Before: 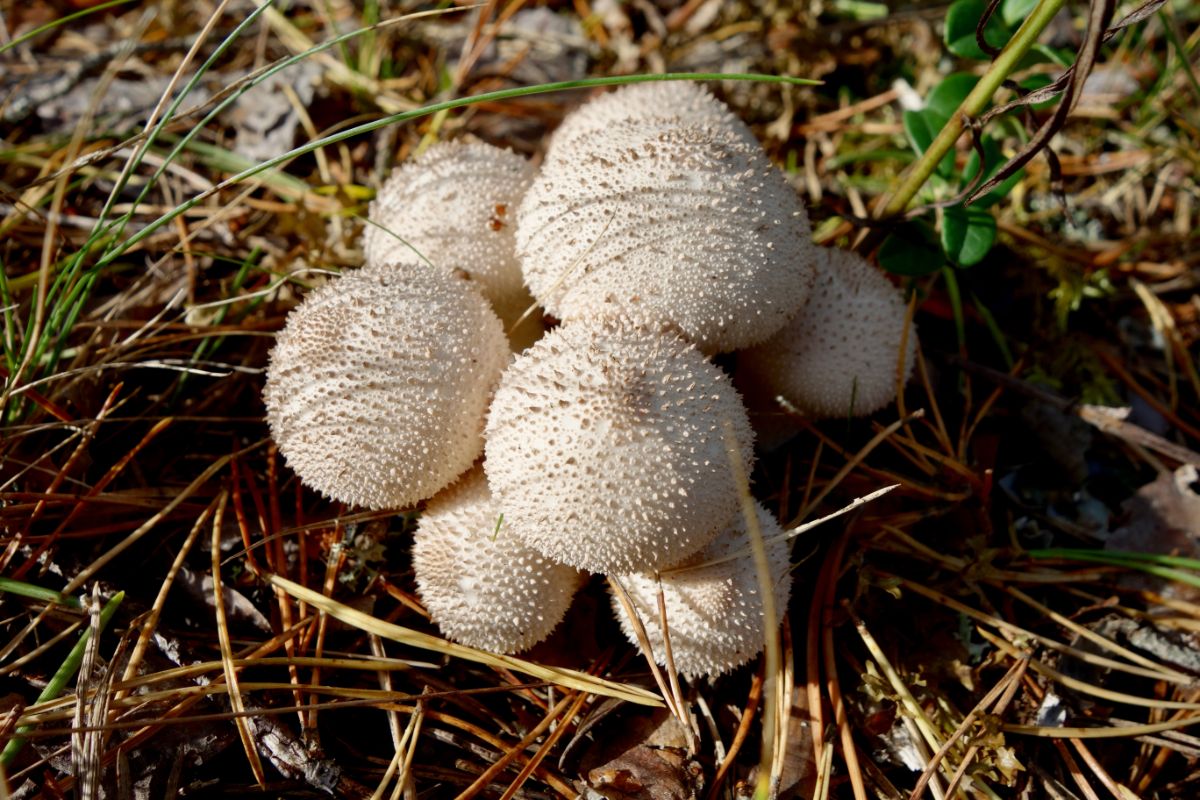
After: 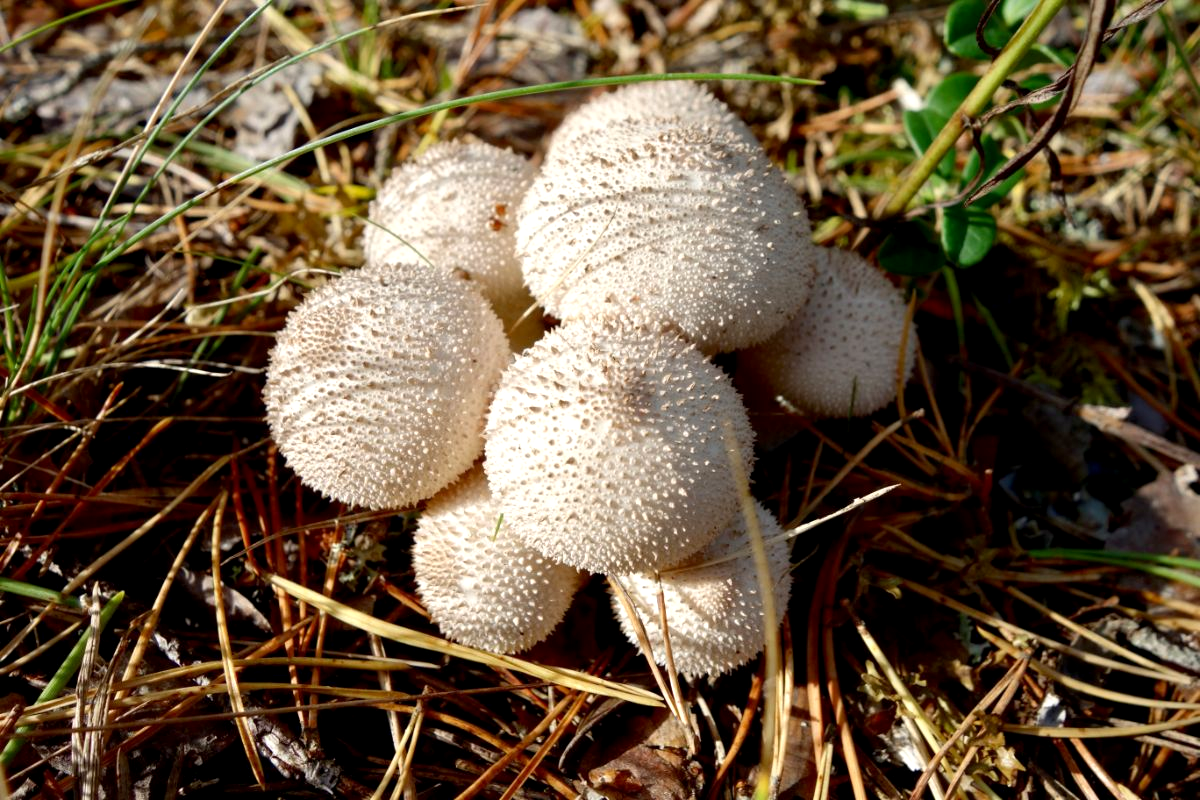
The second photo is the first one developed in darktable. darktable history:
exposure: black level correction 0.001, exposure 0.4 EV, compensate highlight preservation false
